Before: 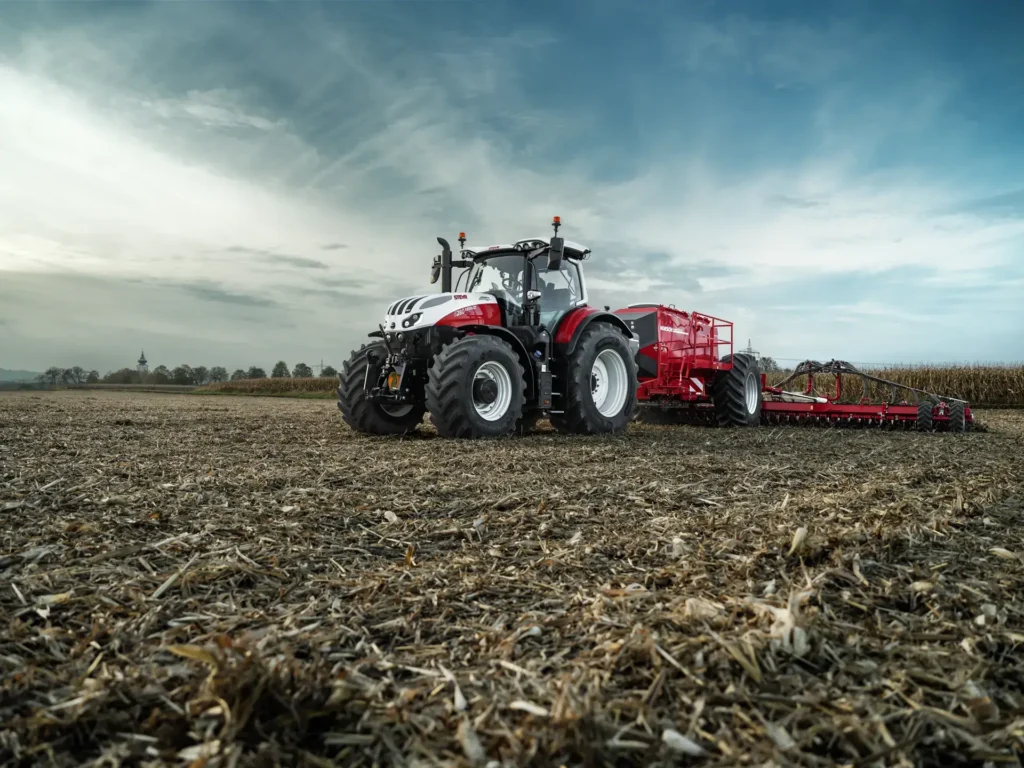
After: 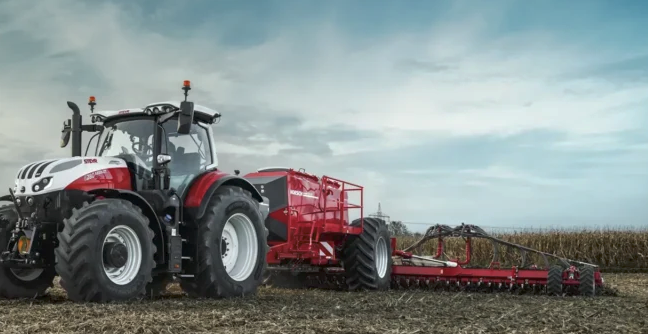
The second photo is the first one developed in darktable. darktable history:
crop: left 36.175%, top 17.831%, right 0.527%, bottom 38.654%
tone curve: curves: ch0 [(0, 0) (0.003, 0.023) (0.011, 0.033) (0.025, 0.057) (0.044, 0.099) (0.069, 0.132) (0.1, 0.155) (0.136, 0.179) (0.177, 0.213) (0.224, 0.255) (0.277, 0.299) (0.335, 0.347) (0.399, 0.407) (0.468, 0.473) (0.543, 0.546) (0.623, 0.619) (0.709, 0.698) (0.801, 0.775) (0.898, 0.871) (1, 1)], preserve colors none
